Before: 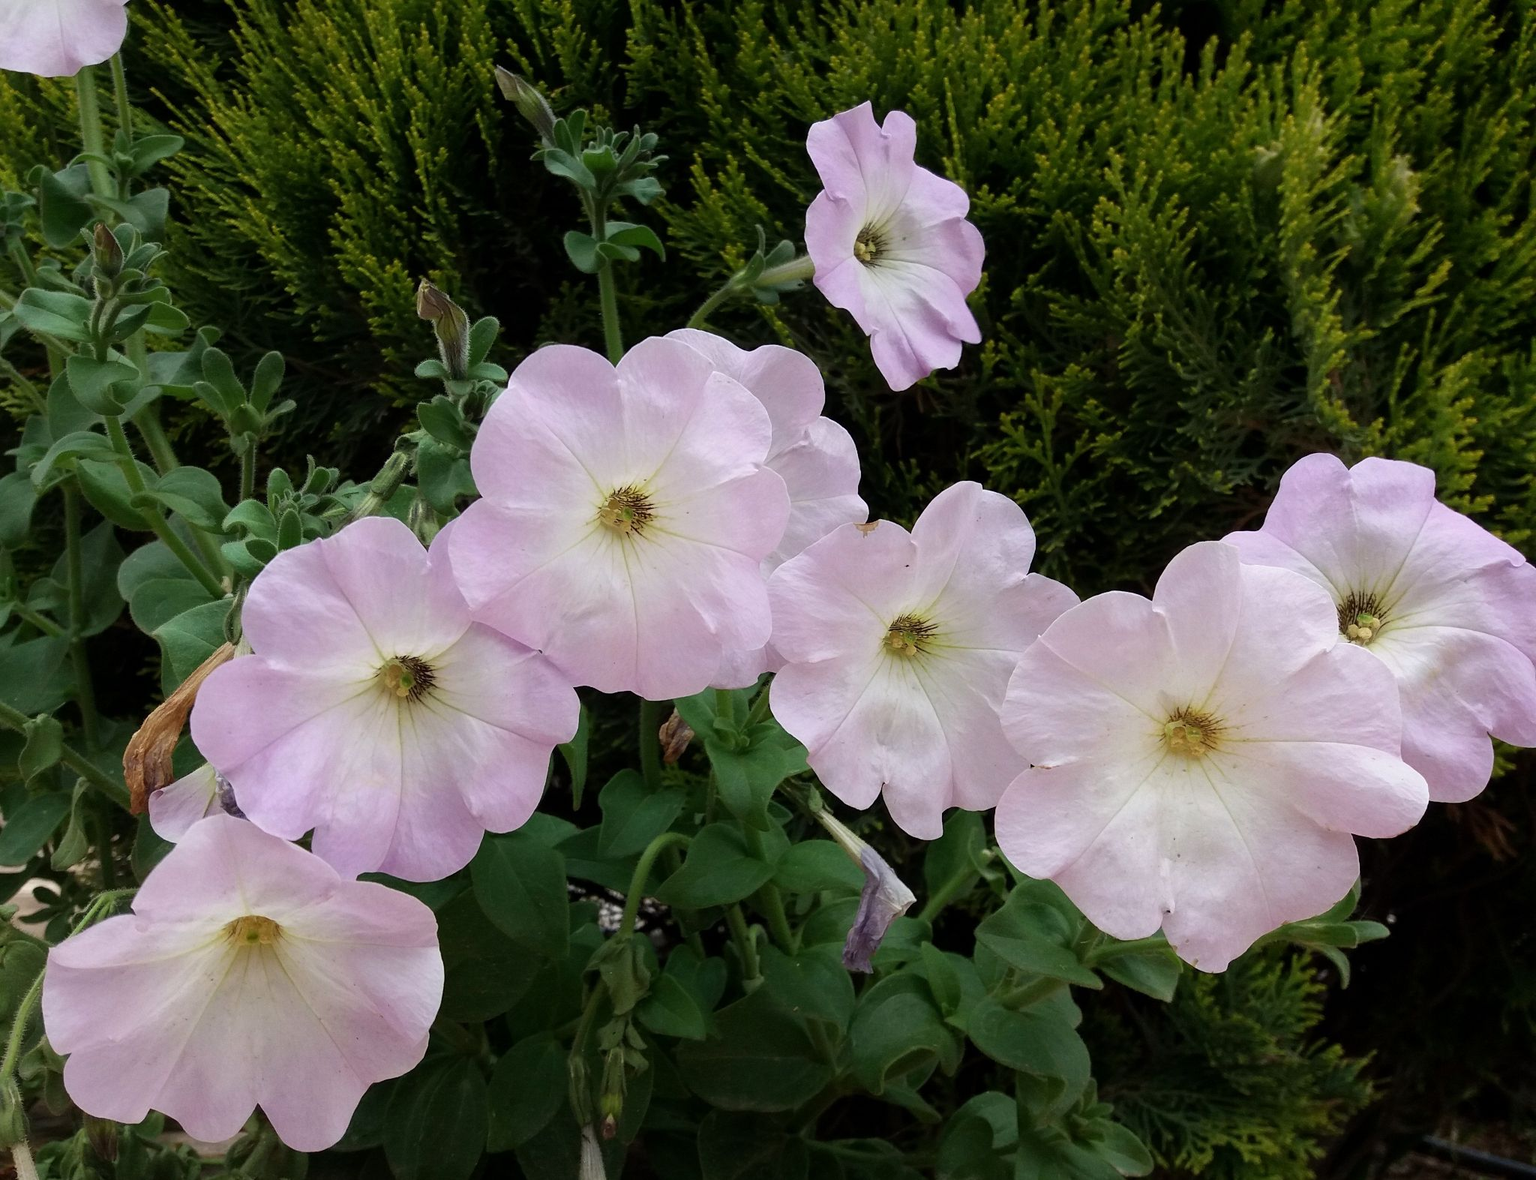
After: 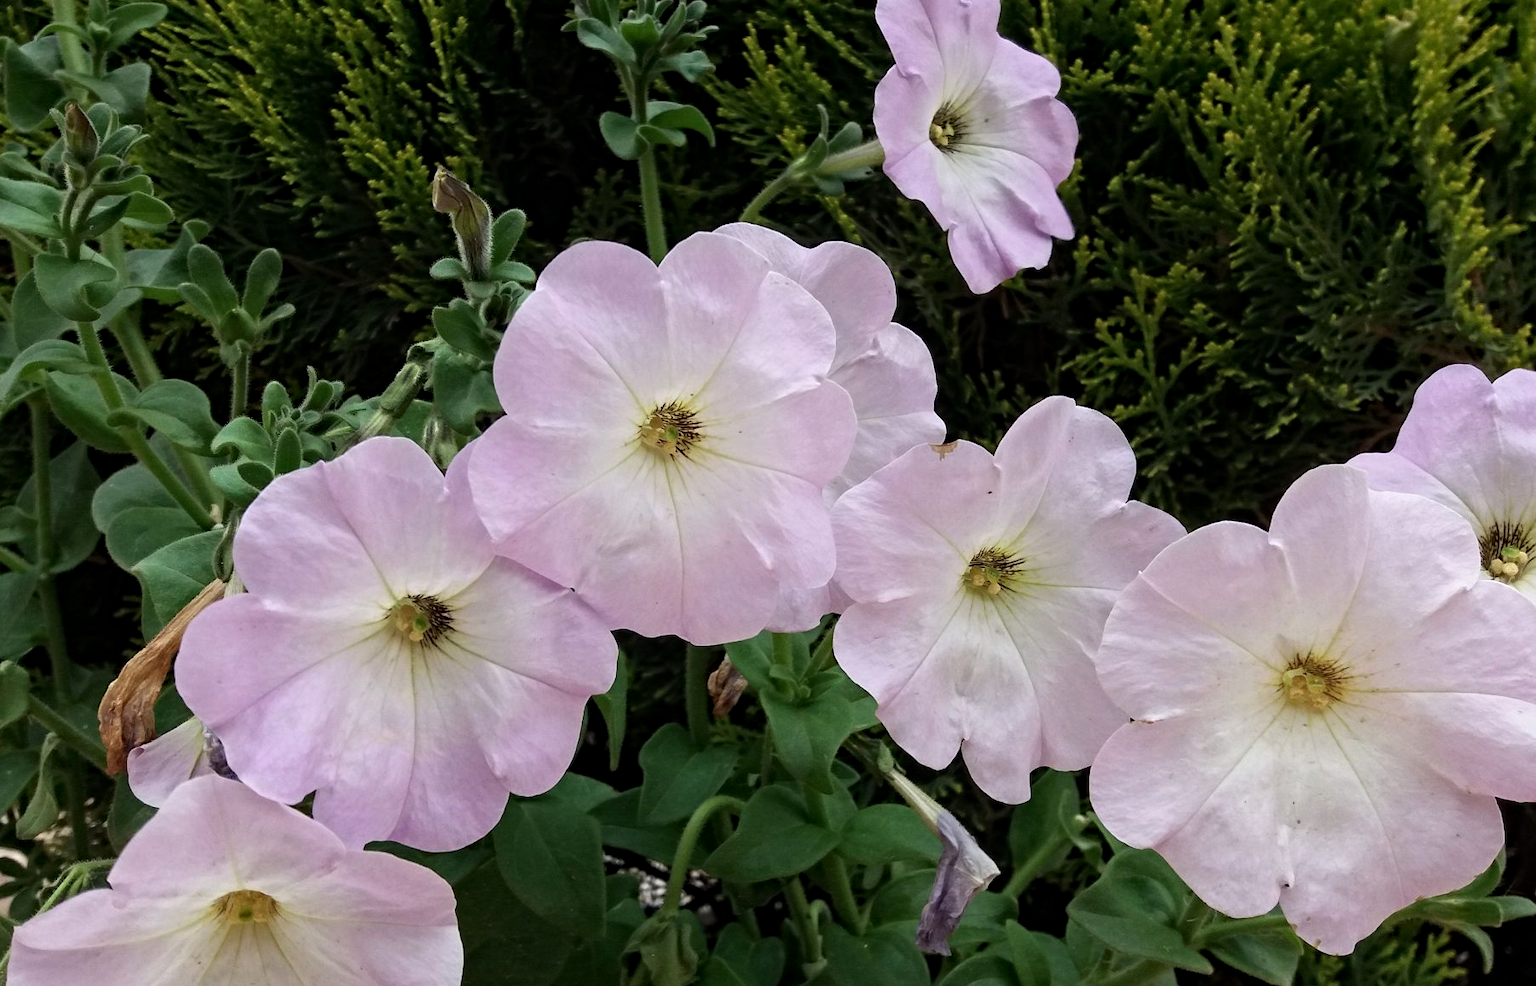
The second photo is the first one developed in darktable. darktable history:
contrast equalizer: y [[0.5, 0.5, 0.501, 0.63, 0.504, 0.5], [0.5 ×6], [0.5 ×6], [0 ×6], [0 ×6]]
crop and rotate: left 2.425%, top 11.305%, right 9.6%, bottom 15.08%
